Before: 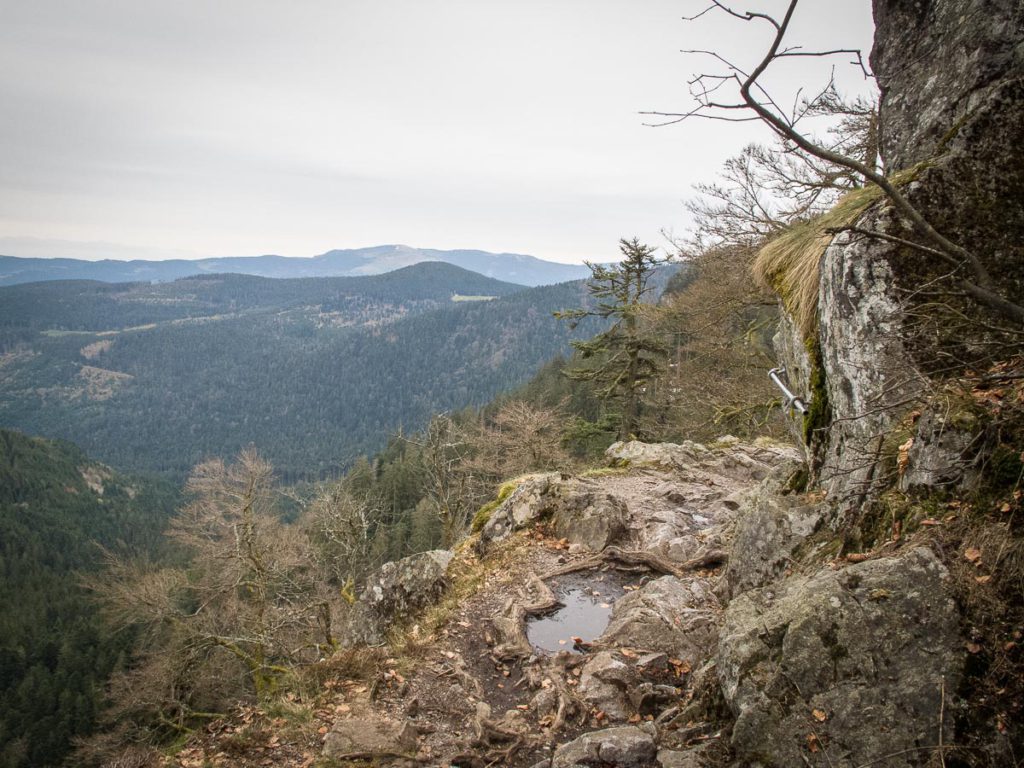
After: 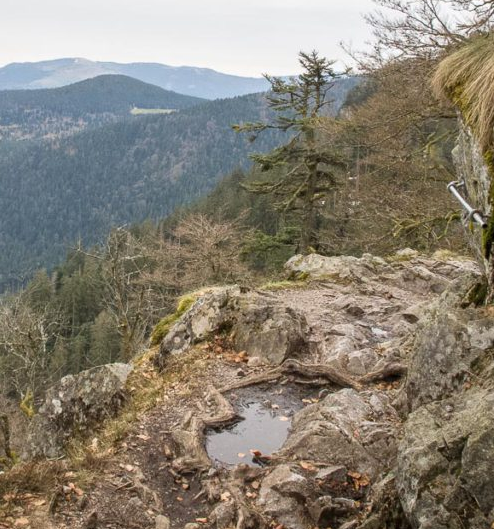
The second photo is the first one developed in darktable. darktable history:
crop: left 31.372%, top 24.439%, right 20.372%, bottom 6.561%
